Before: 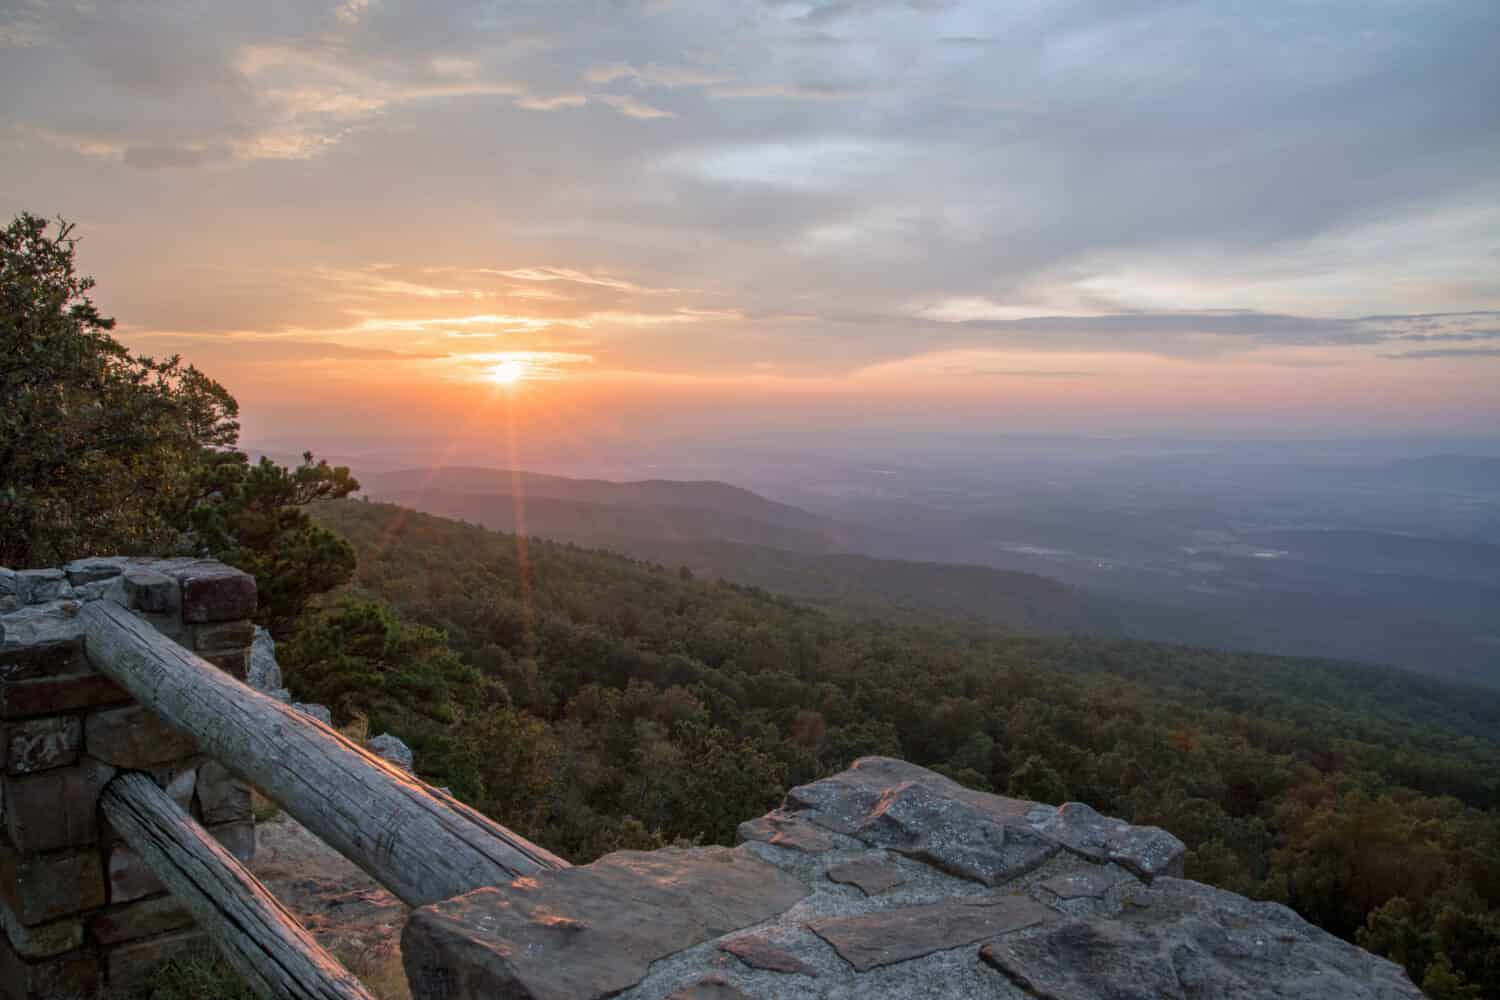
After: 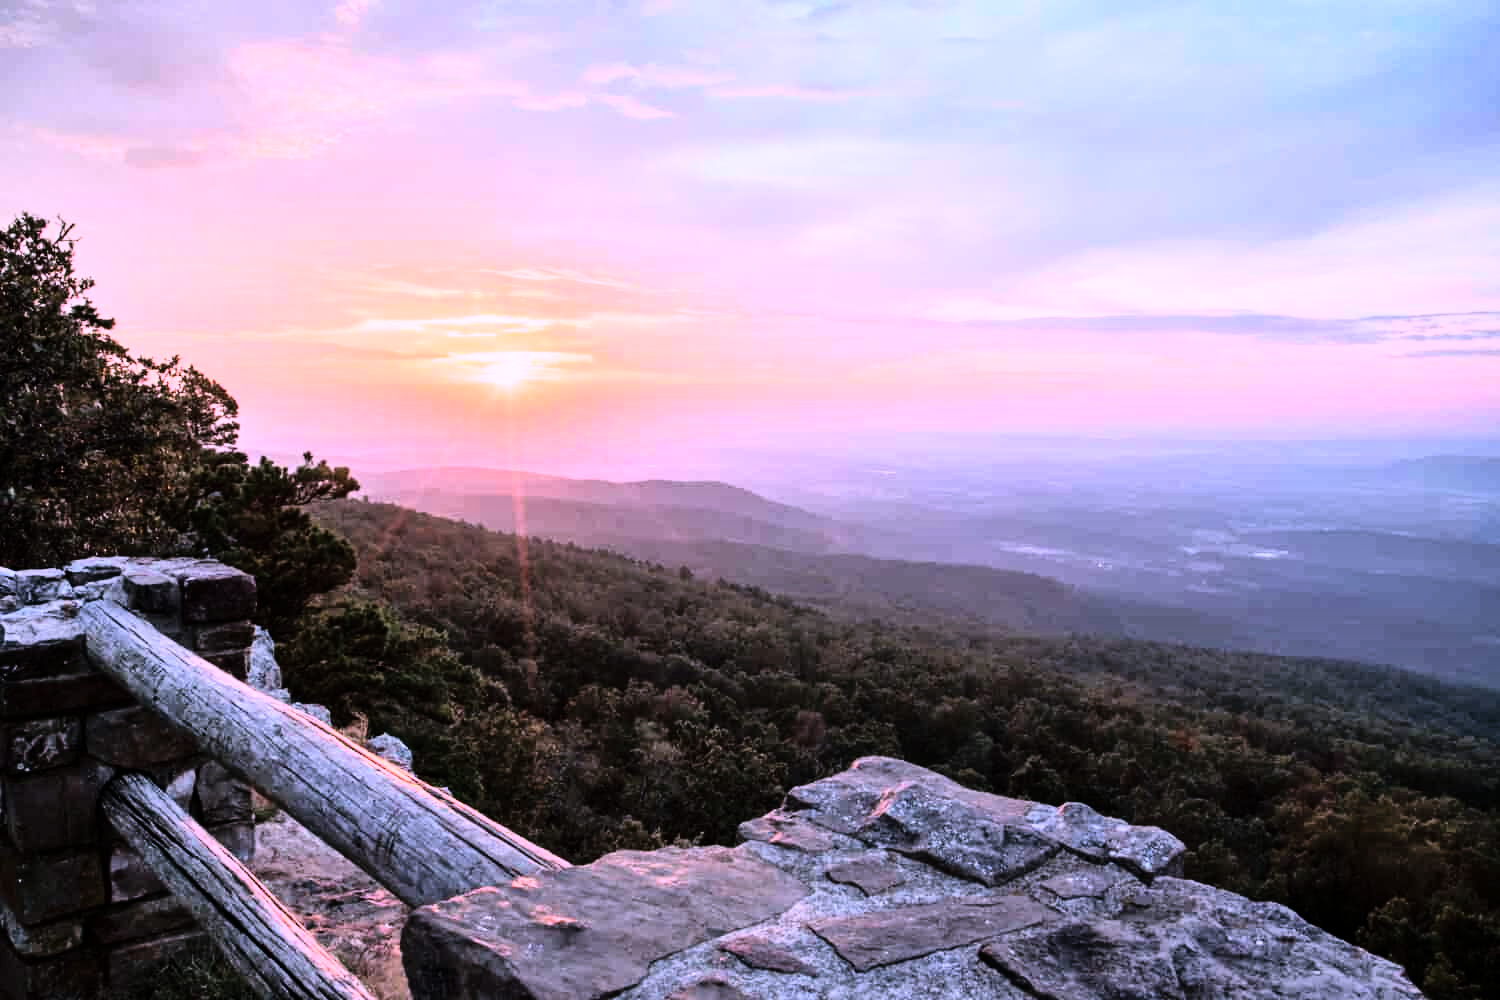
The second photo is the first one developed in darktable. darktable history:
exposure: black level correction 0.001, compensate highlight preservation false
color correction: highlights a* 15.03, highlights b* -25.07
shadows and highlights: white point adjustment 0.05, highlights color adjustment 55.9%, soften with gaussian
rgb curve: curves: ch0 [(0, 0) (0.21, 0.15) (0.24, 0.21) (0.5, 0.75) (0.75, 0.96) (0.89, 0.99) (1, 1)]; ch1 [(0, 0.02) (0.21, 0.13) (0.25, 0.2) (0.5, 0.67) (0.75, 0.9) (0.89, 0.97) (1, 1)]; ch2 [(0, 0.02) (0.21, 0.13) (0.25, 0.2) (0.5, 0.67) (0.75, 0.9) (0.89, 0.97) (1, 1)], compensate middle gray true
